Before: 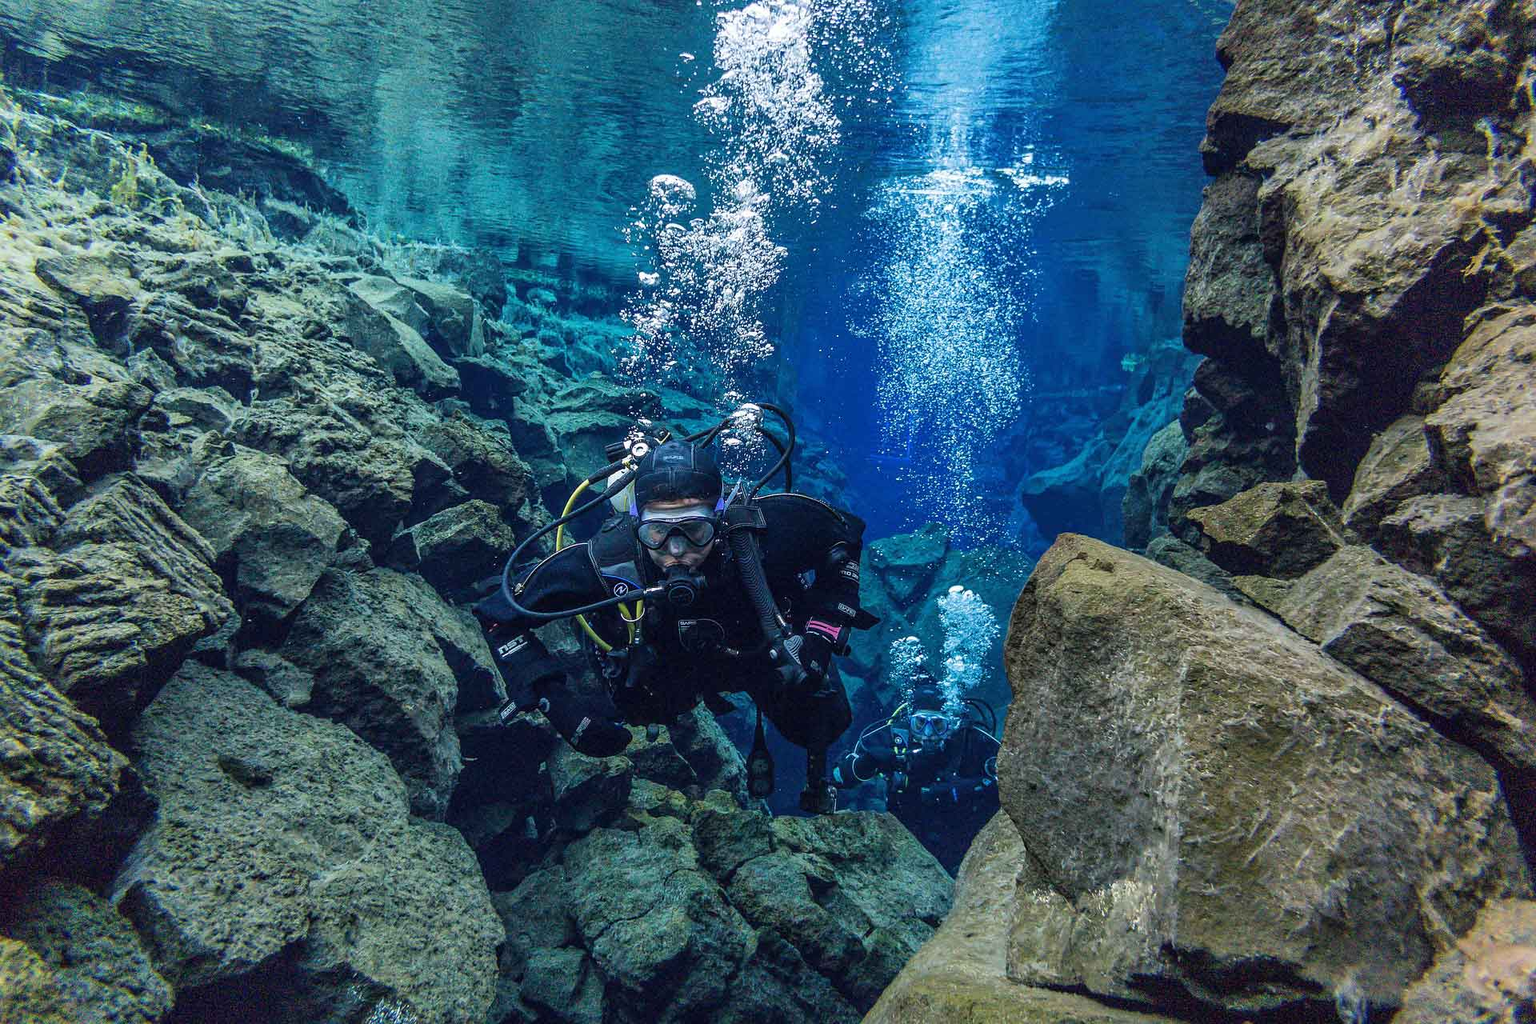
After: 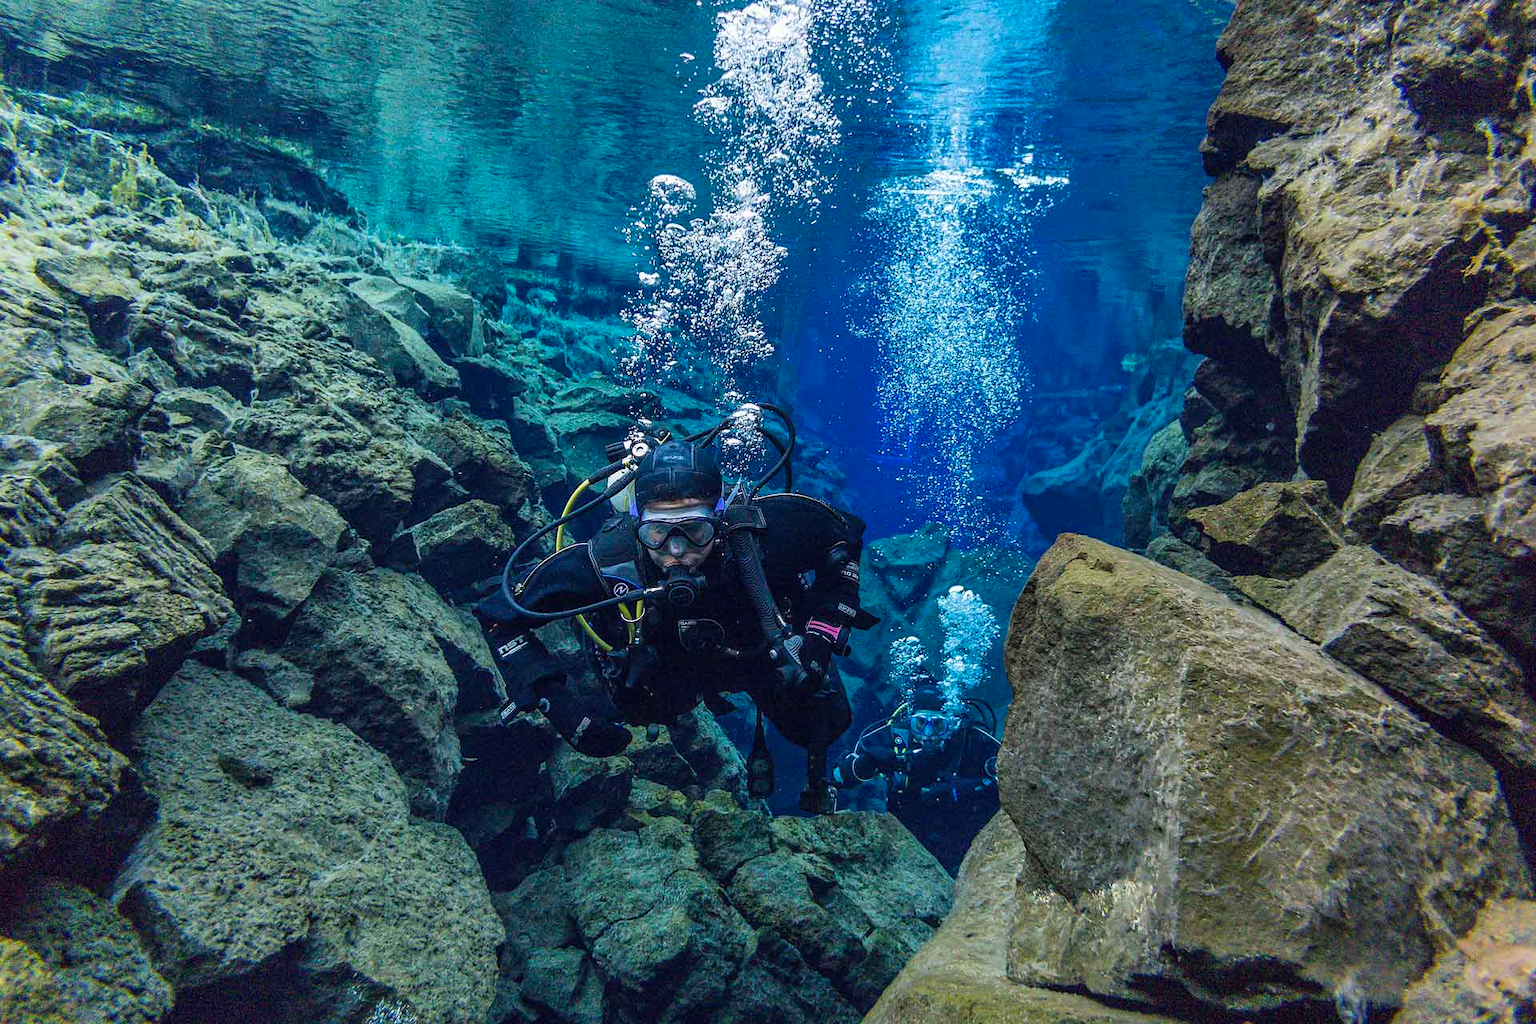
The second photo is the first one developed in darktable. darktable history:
color balance rgb: perceptual saturation grading › global saturation 19.384%
